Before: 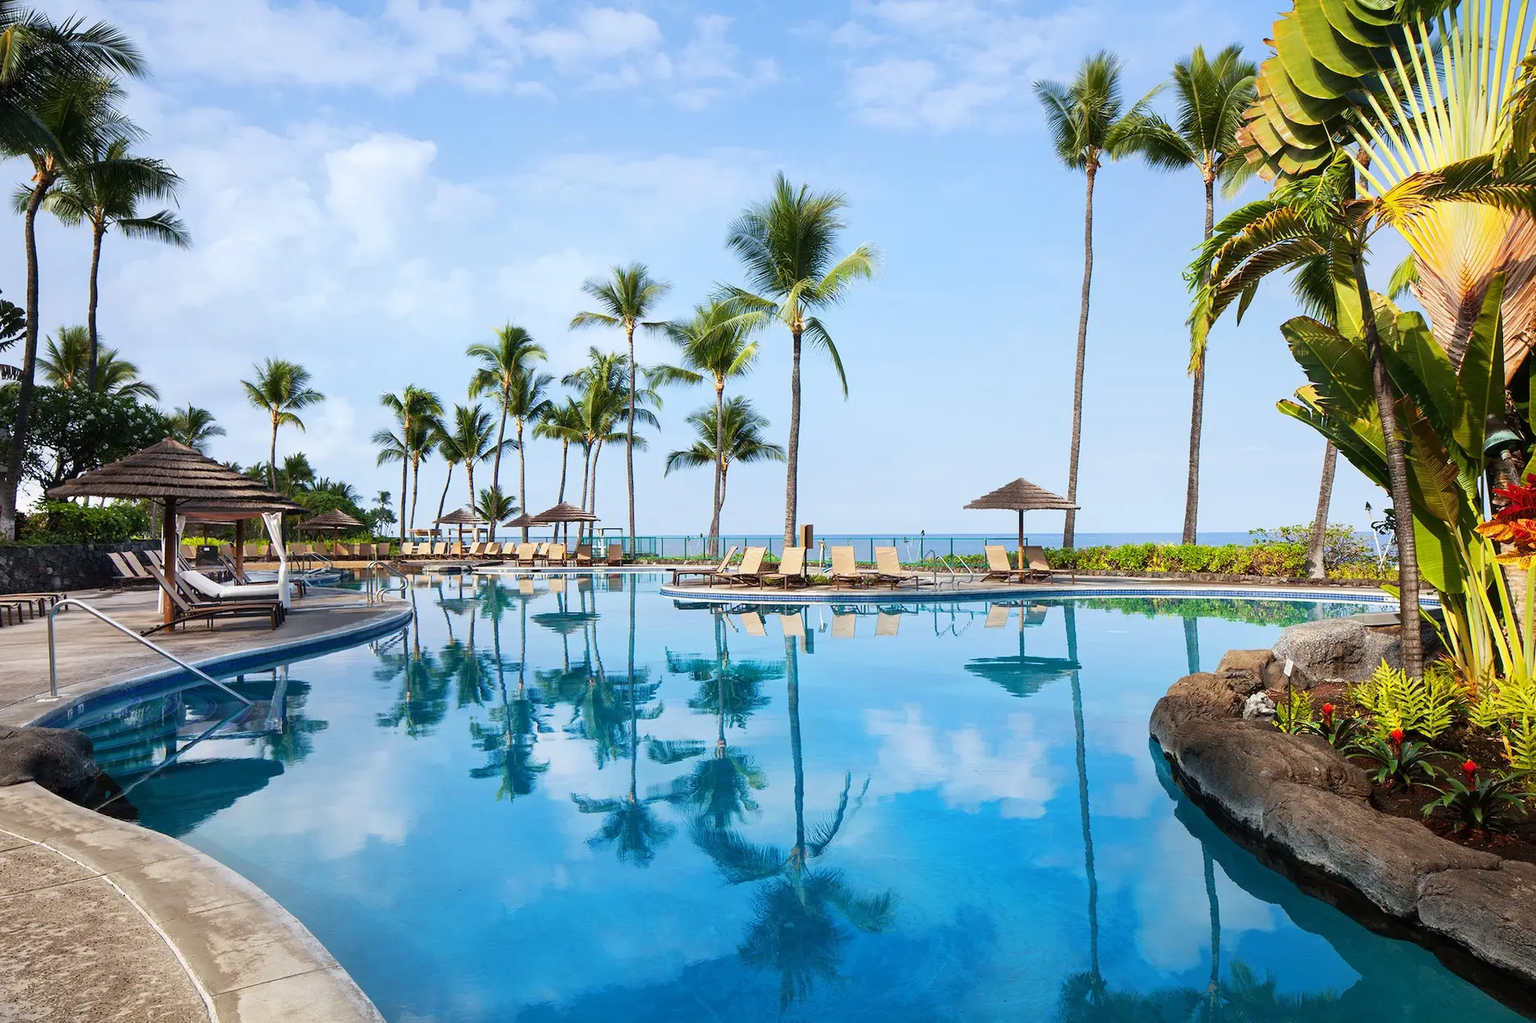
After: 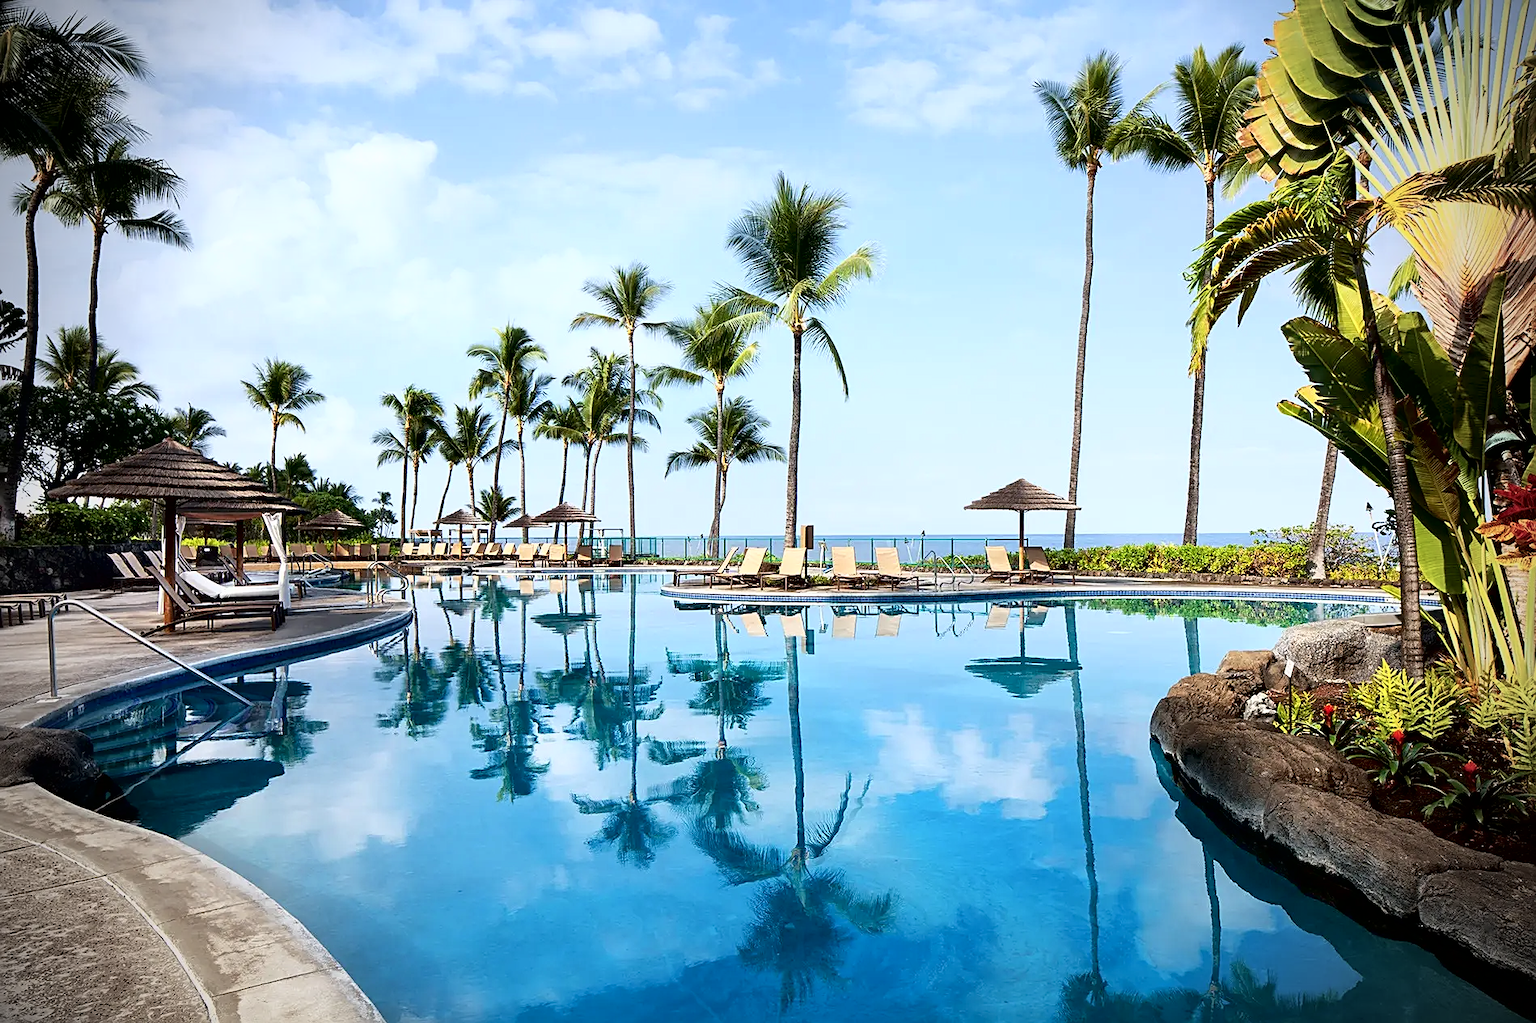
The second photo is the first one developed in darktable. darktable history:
sharpen: on, module defaults
vignetting: brightness -0.86
tone curve: curves: ch0 [(0, 0) (0.003, 0) (0.011, 0.001) (0.025, 0.003) (0.044, 0.004) (0.069, 0.007) (0.1, 0.01) (0.136, 0.033) (0.177, 0.082) (0.224, 0.141) (0.277, 0.208) (0.335, 0.282) (0.399, 0.363) (0.468, 0.451) (0.543, 0.545) (0.623, 0.647) (0.709, 0.756) (0.801, 0.87) (0.898, 0.972) (1, 1)], color space Lab, independent channels, preserve colors none
